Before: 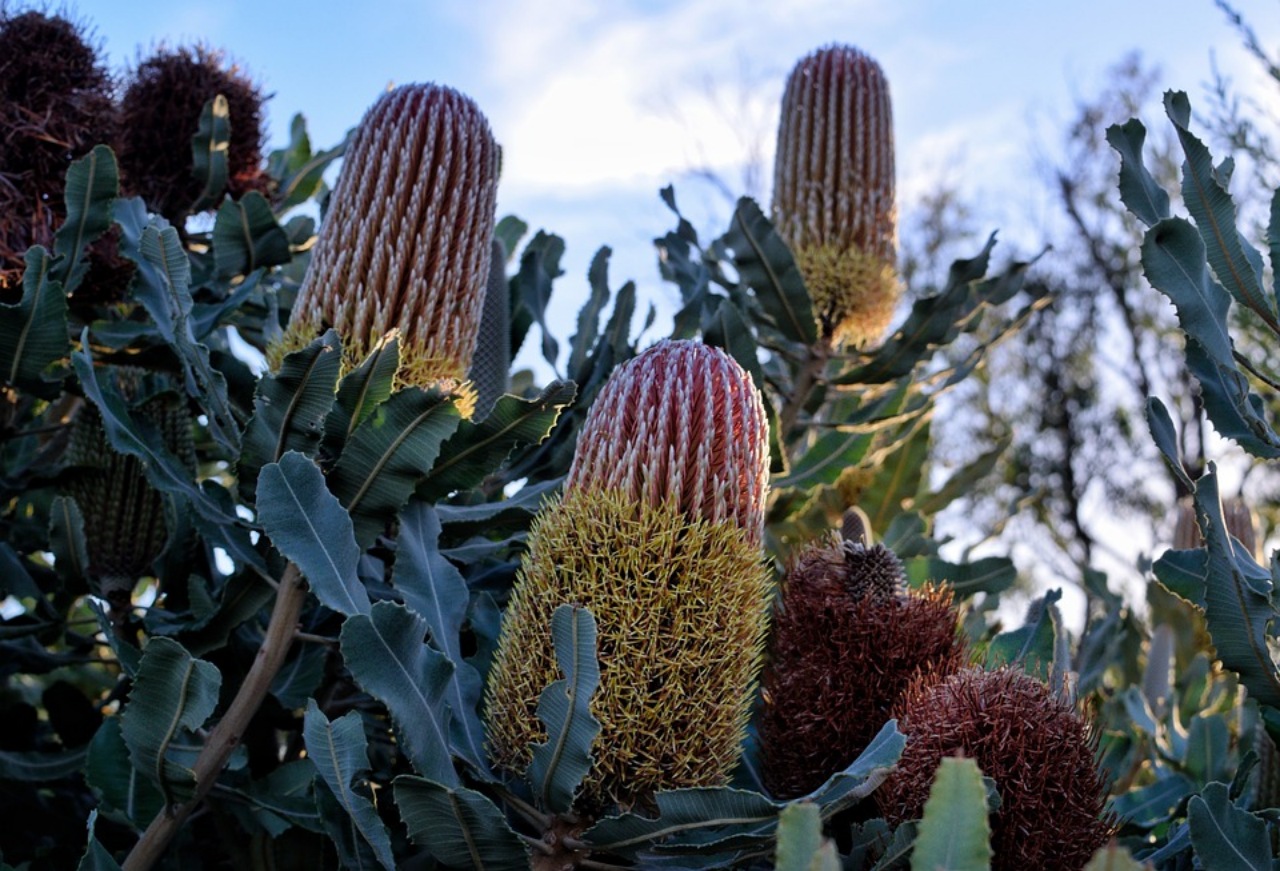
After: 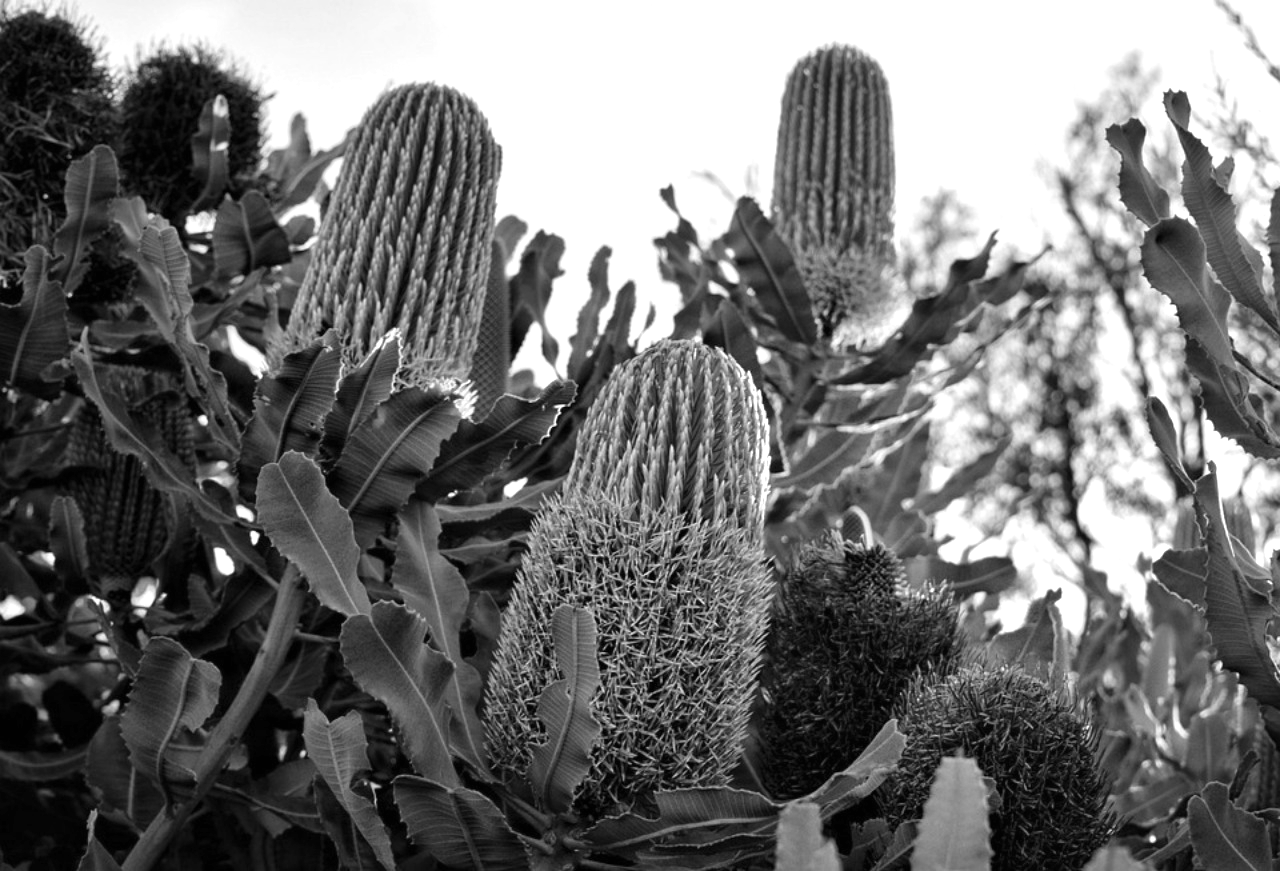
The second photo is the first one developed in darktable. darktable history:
color zones: curves: ch1 [(0, -0.014) (0.143, -0.013) (0.286, -0.013) (0.429, -0.016) (0.571, -0.019) (0.714, -0.015) (0.857, 0.002) (1, -0.014)]
color calibration: illuminant custom, x 0.373, y 0.388, temperature 4269.97 K
exposure: black level correction 0, exposure 0.7 EV, compensate exposure bias true, compensate highlight preservation false
